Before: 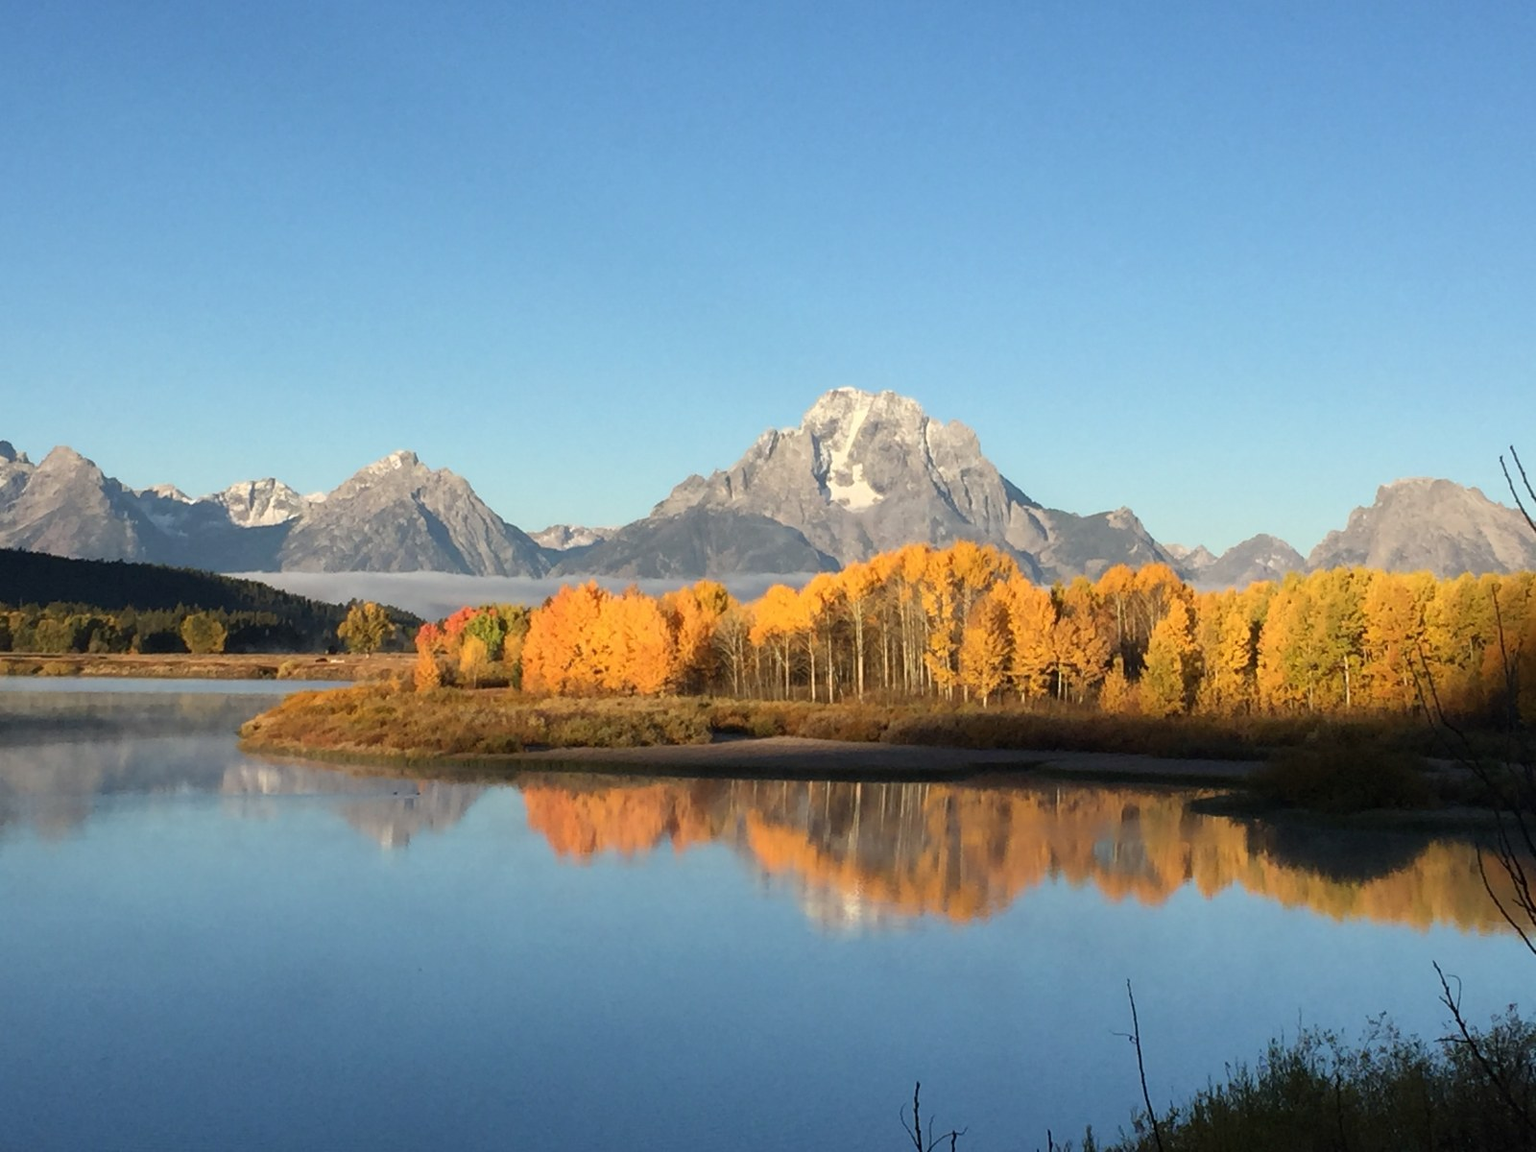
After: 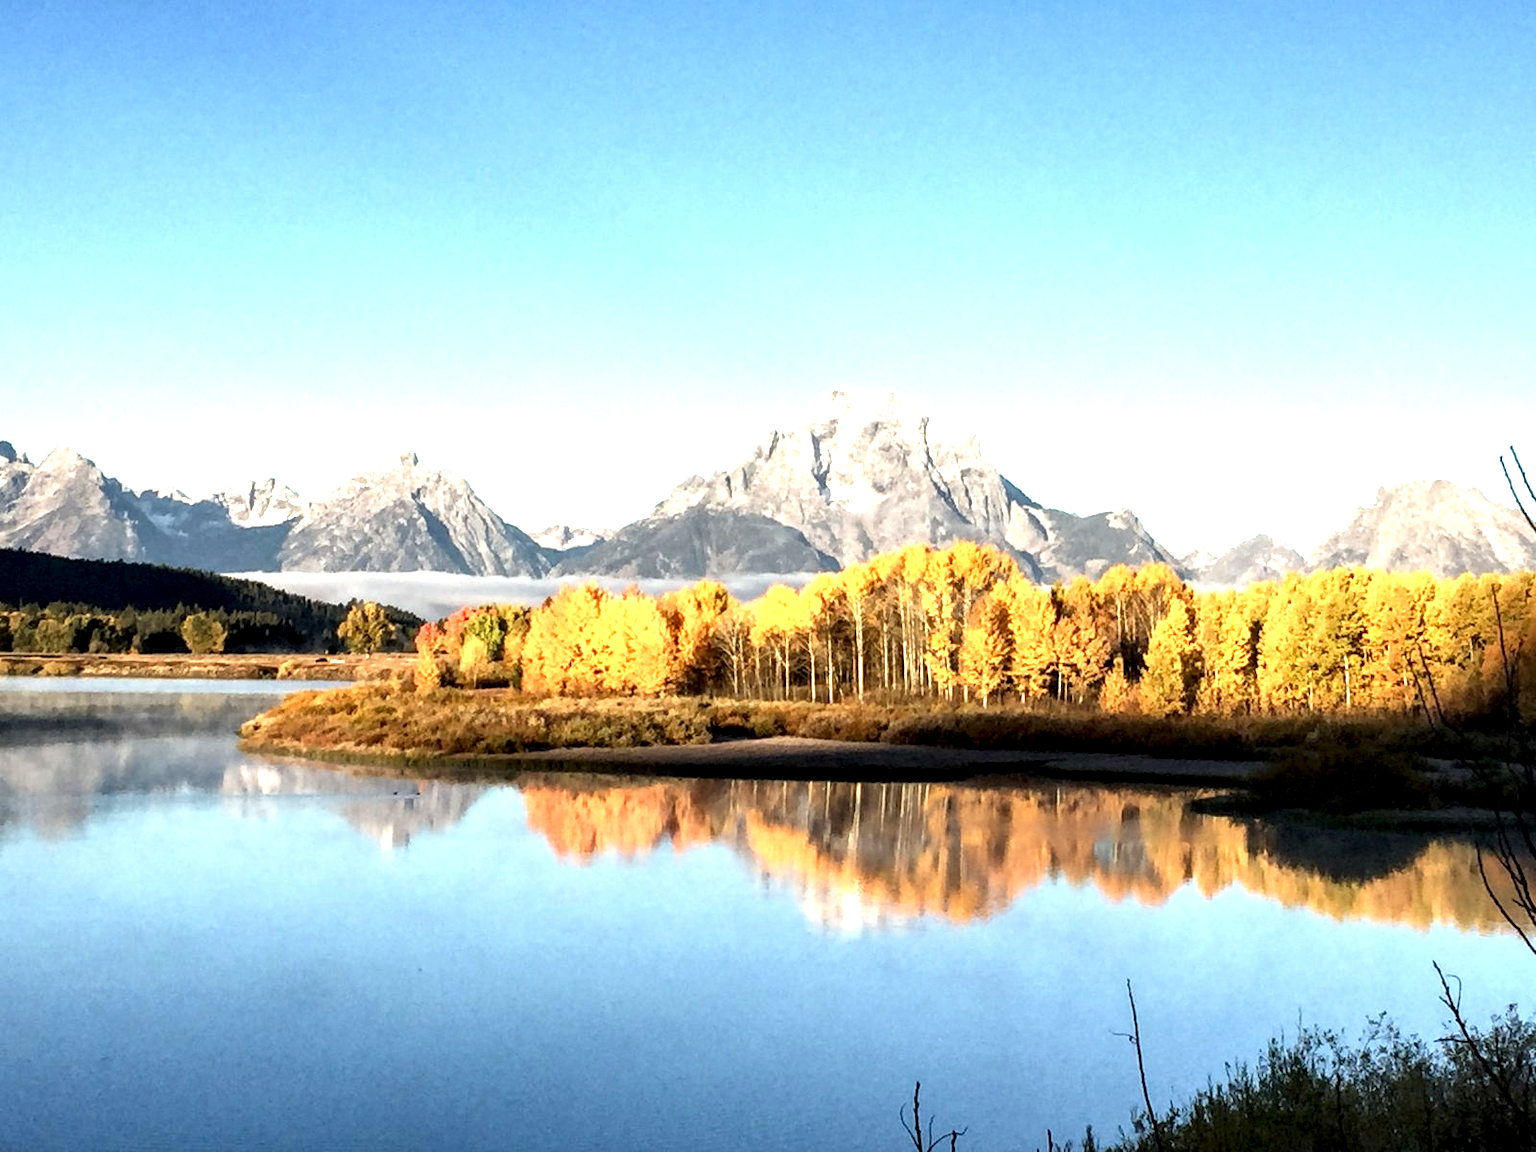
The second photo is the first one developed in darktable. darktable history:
exposure: exposure 1 EV, compensate highlight preservation false
local contrast: highlights 80%, shadows 57%, detail 175%, midtone range 0.602
